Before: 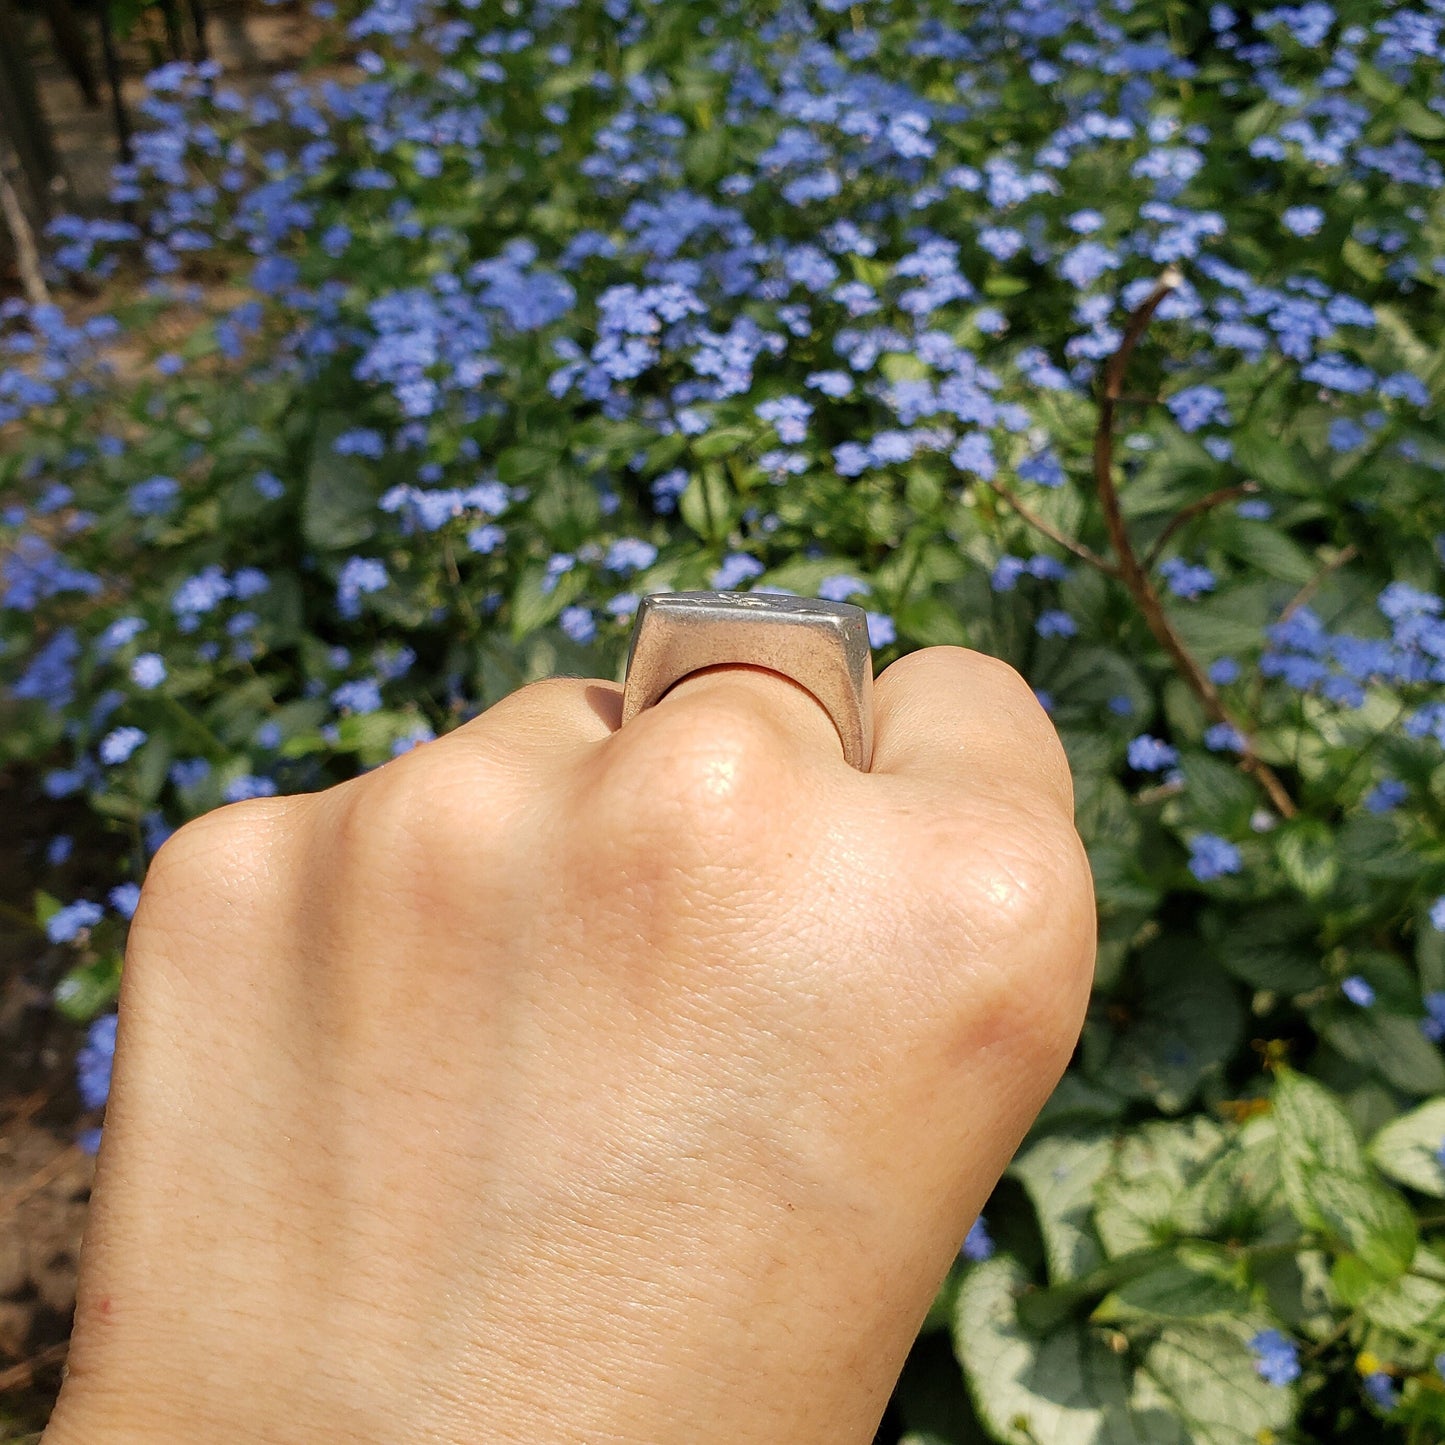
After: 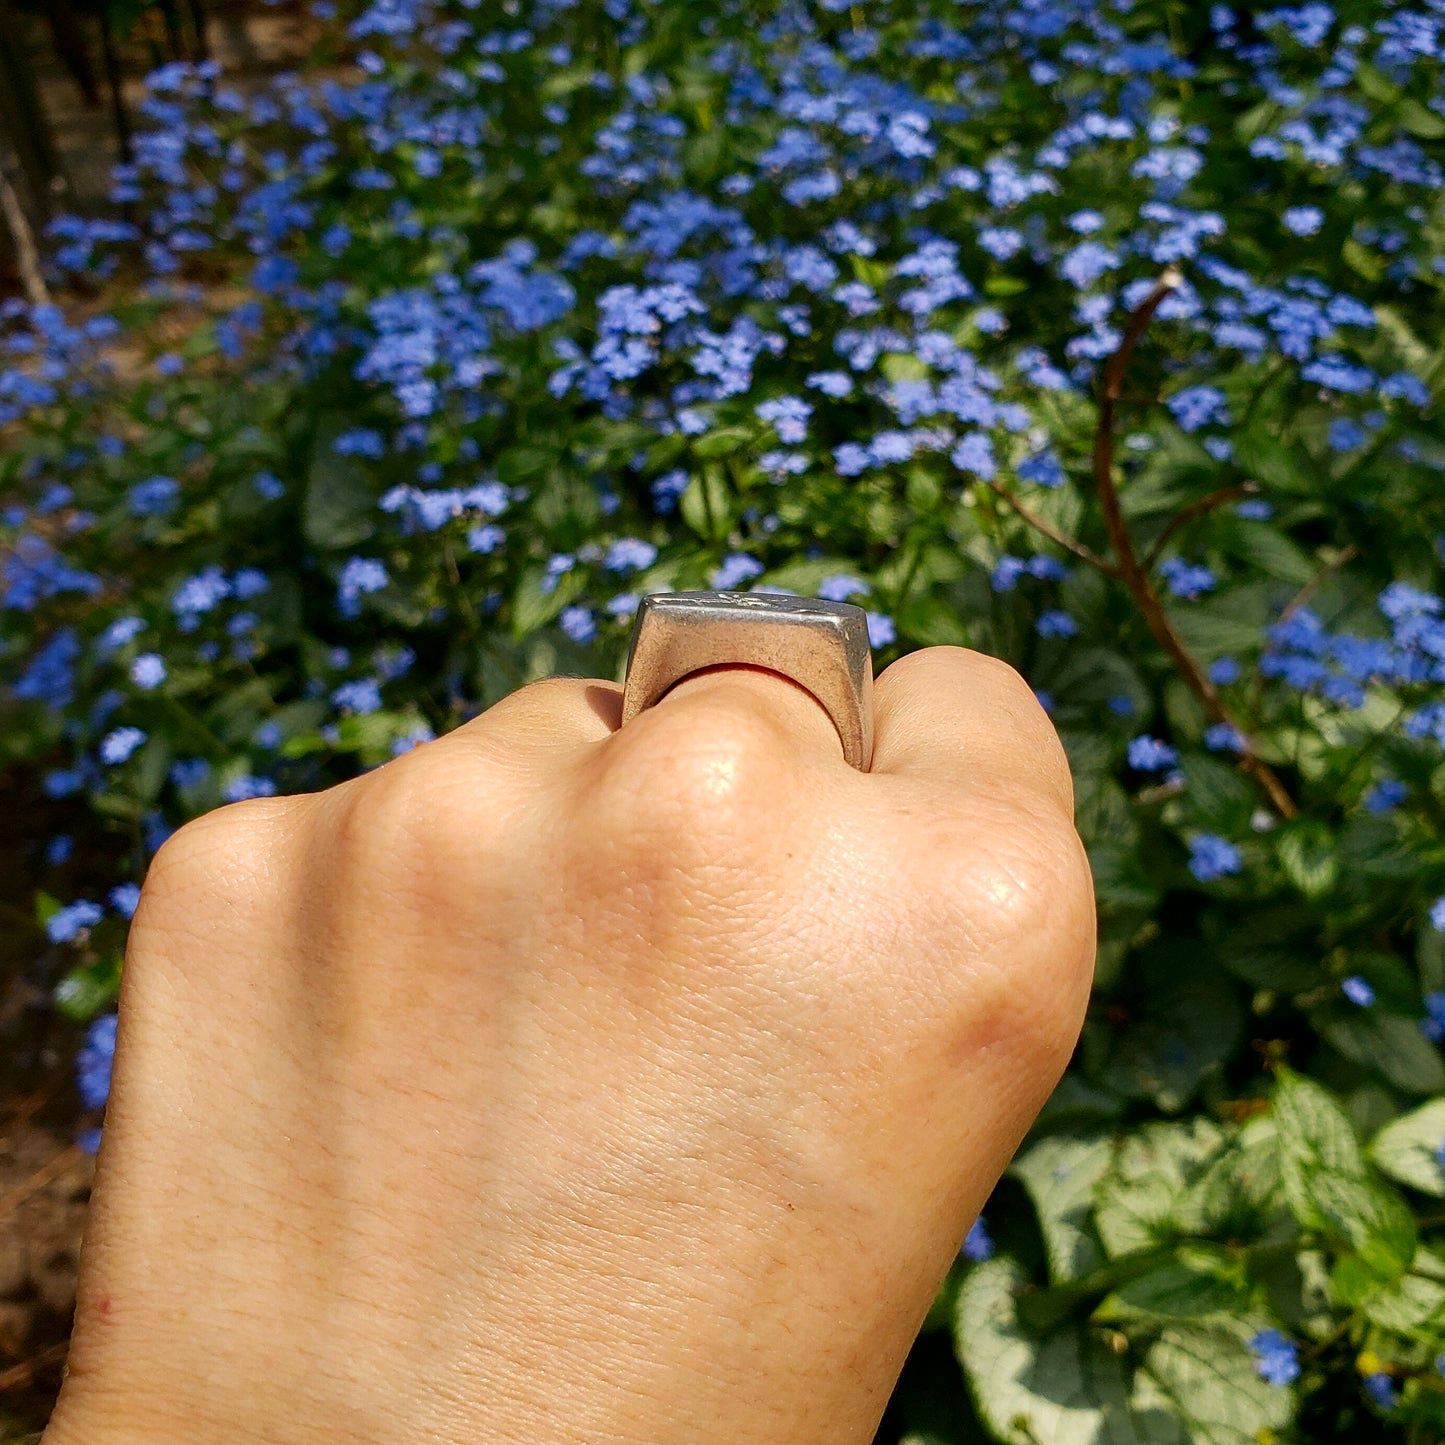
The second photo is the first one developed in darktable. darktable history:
contrast brightness saturation: contrast 0.118, brightness -0.116, saturation 0.204
